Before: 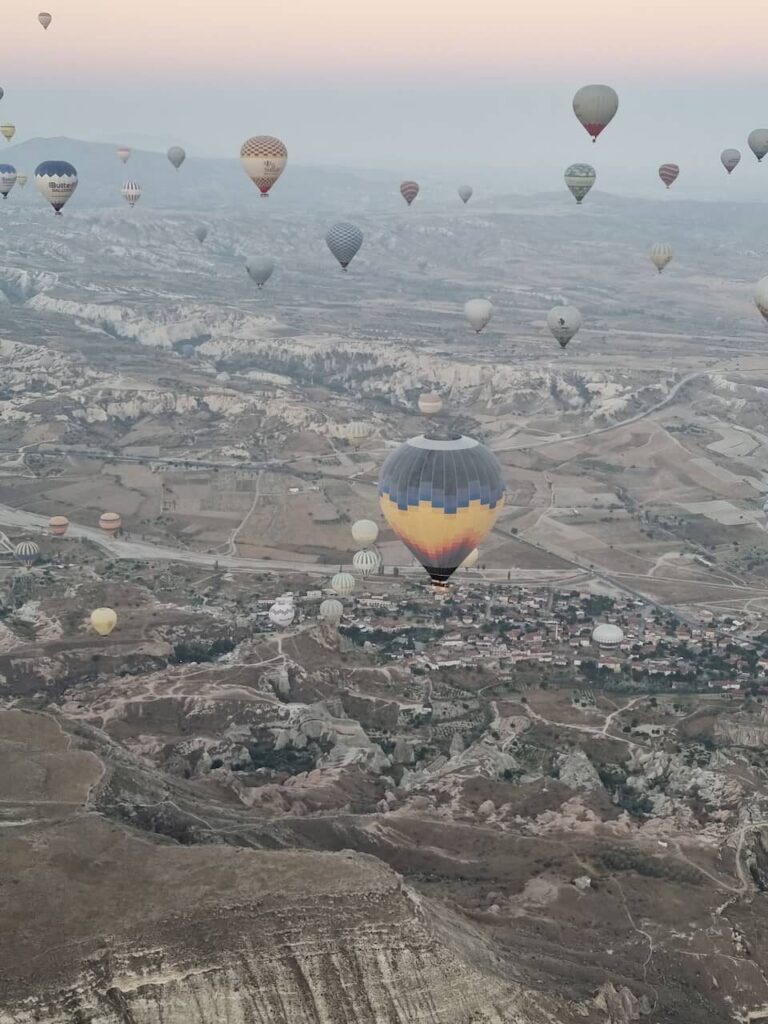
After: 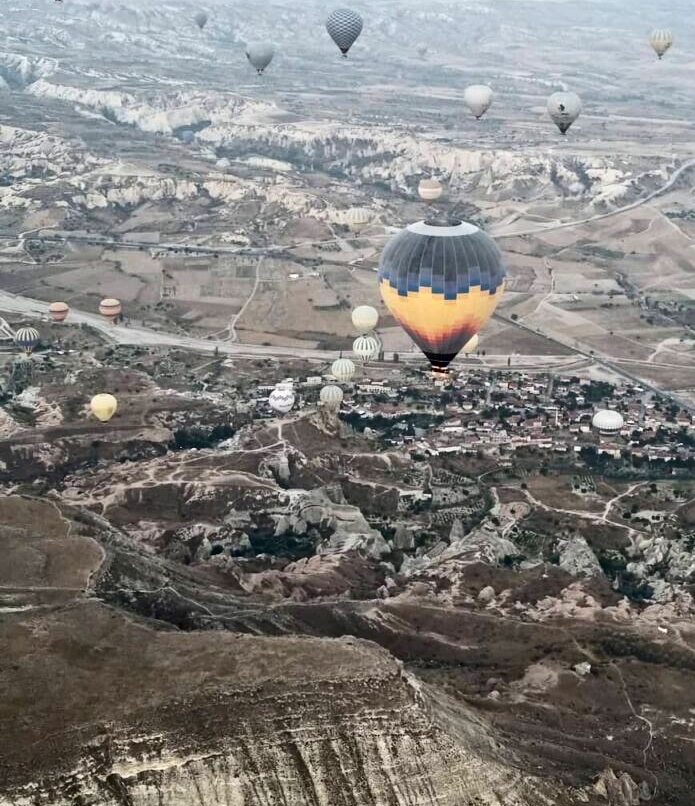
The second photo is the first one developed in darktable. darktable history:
crop: top 20.916%, right 9.437%, bottom 0.316%
exposure: black level correction 0.012, exposure 0.7 EV, compensate exposure bias true, compensate highlight preservation false
contrast brightness saturation: contrast 0.19, brightness -0.24, saturation 0.11
